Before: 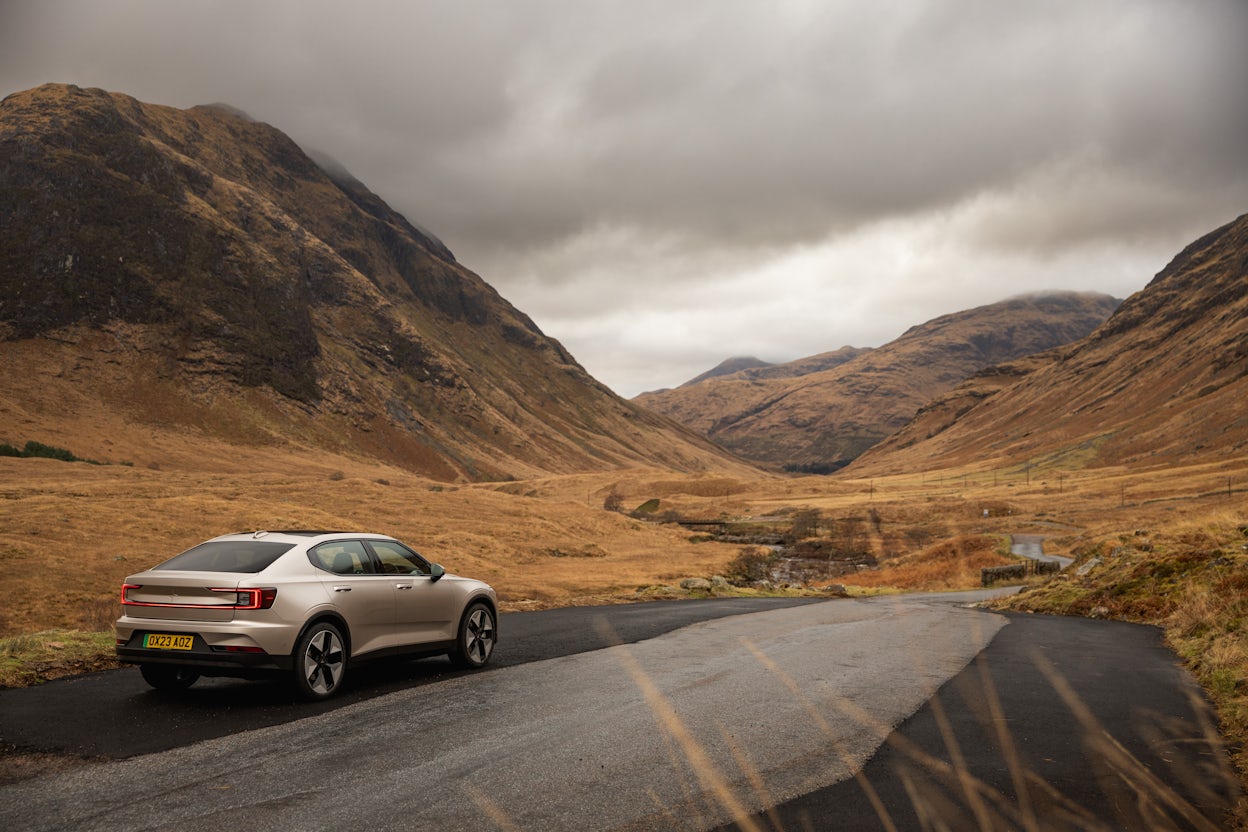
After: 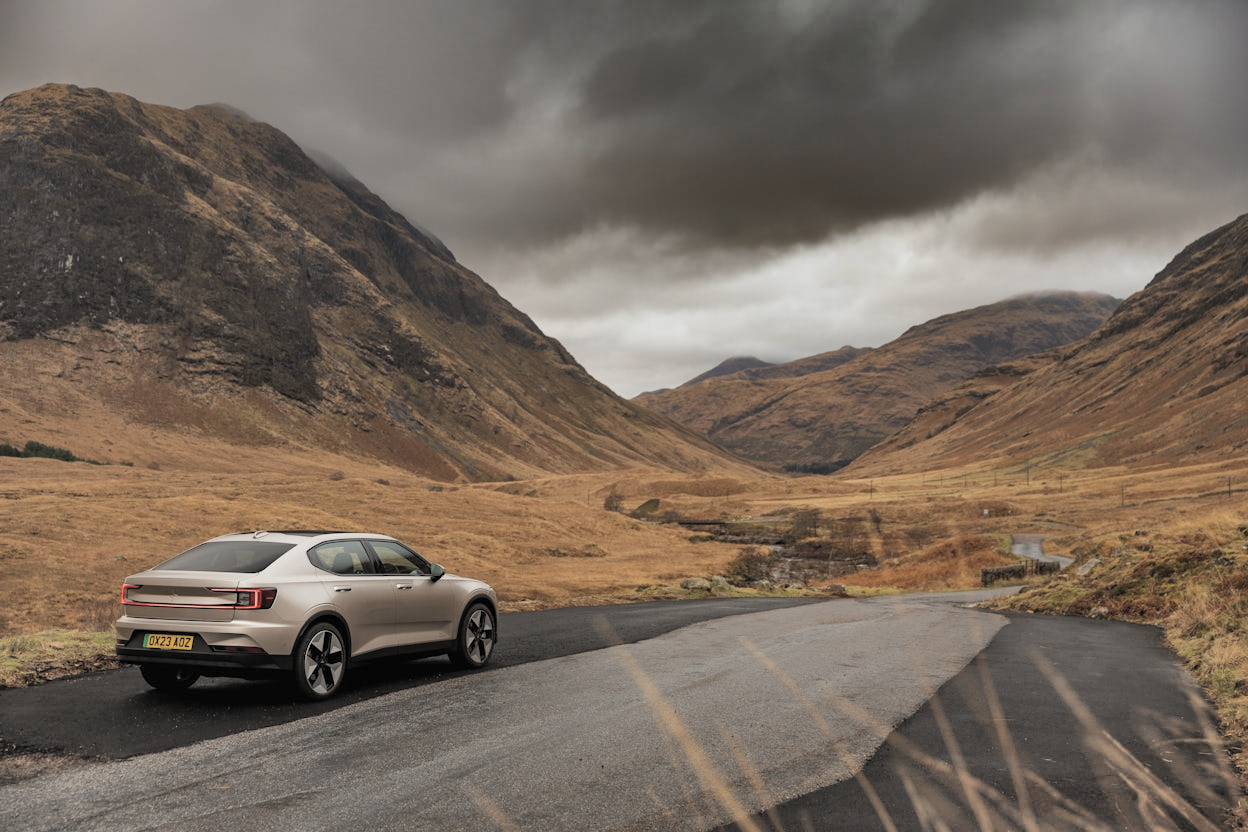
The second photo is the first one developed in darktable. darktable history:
contrast brightness saturation: saturation -0.17
exposure: black level correction -0.014, exposure -0.193 EV, compensate highlight preservation false
shadows and highlights: radius 123.98, shadows 100, white point adjustment -3, highlights -100, highlights color adjustment 89.84%, soften with gaussian
white balance: red 0.986, blue 1.01
rgb levels: levels [[0.013, 0.434, 0.89], [0, 0.5, 1], [0, 0.5, 1]]
